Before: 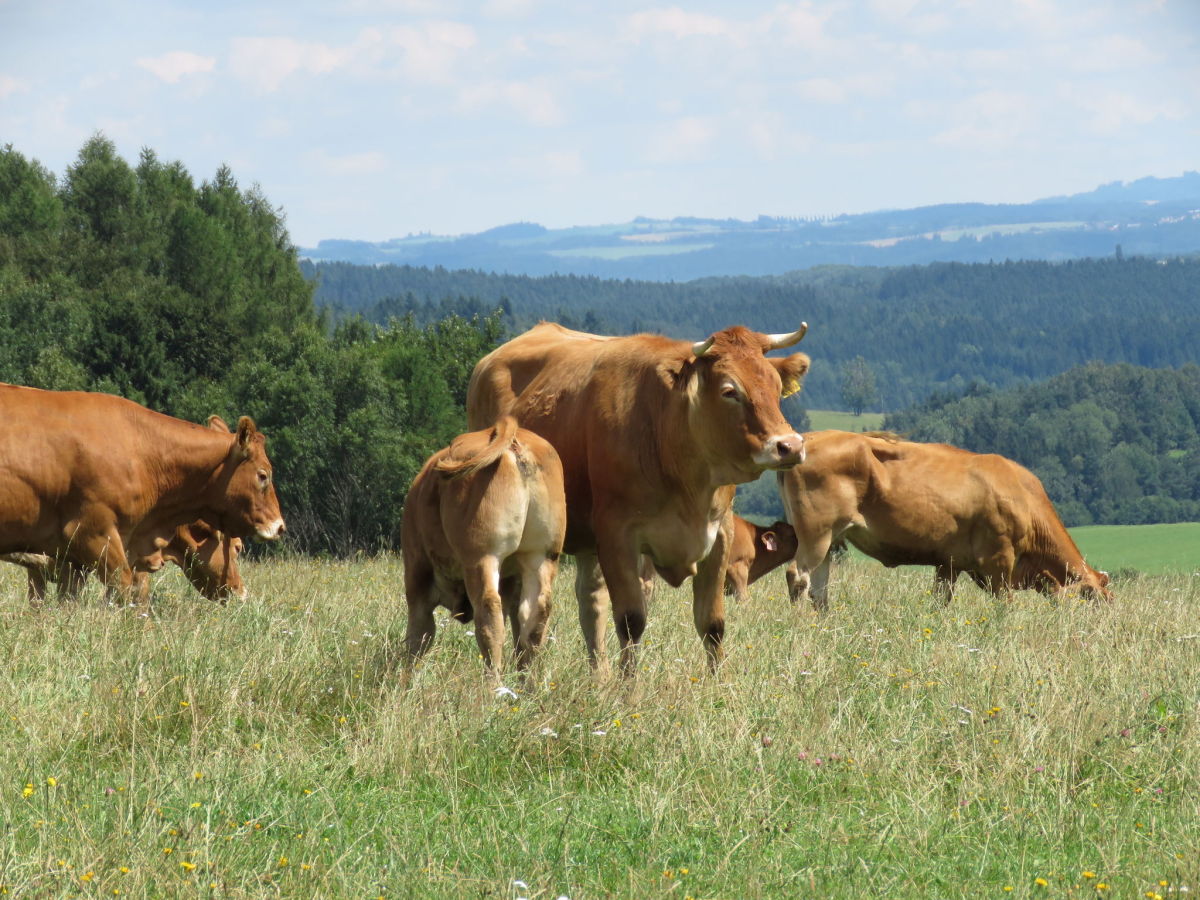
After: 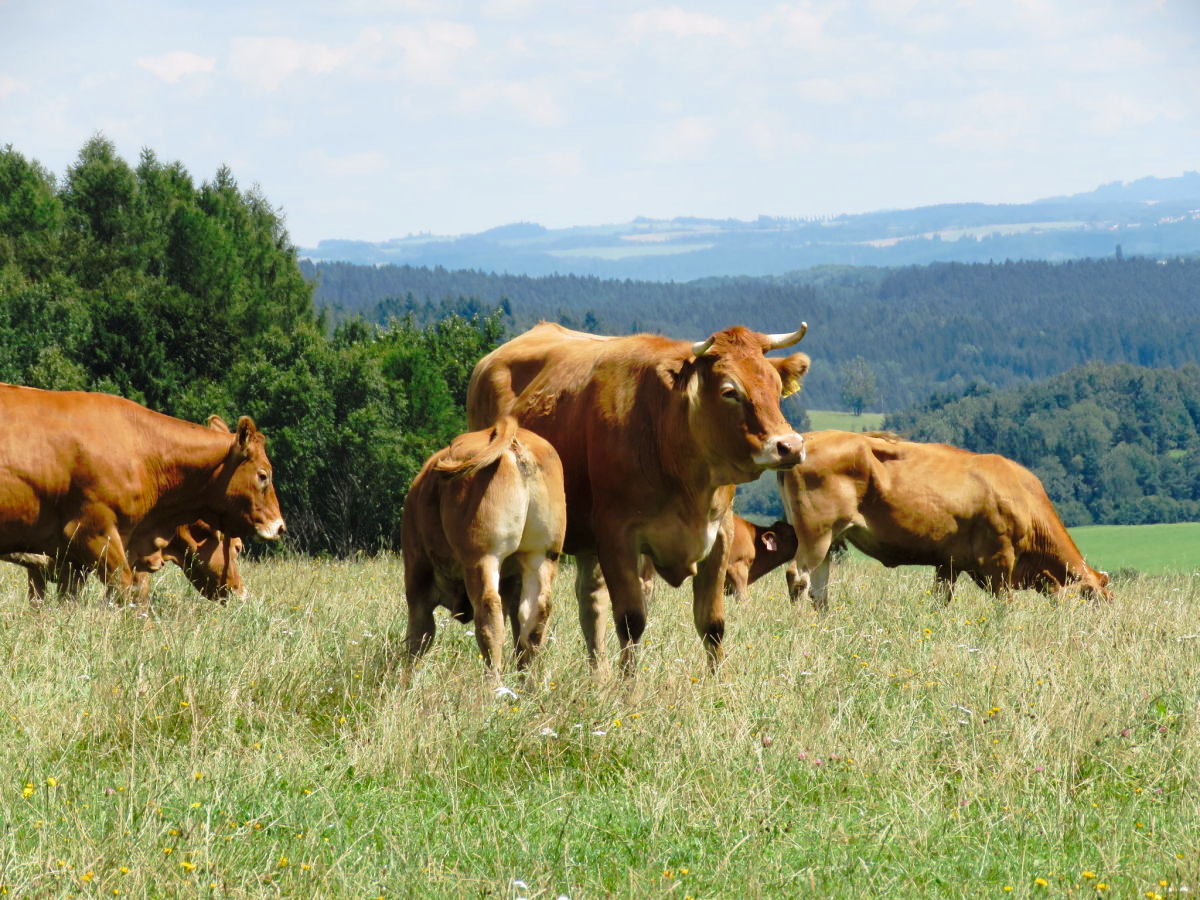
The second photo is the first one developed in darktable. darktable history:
tone curve: curves: ch0 [(0, 0) (0.081, 0.044) (0.192, 0.125) (0.283, 0.238) (0.416, 0.449) (0.495, 0.524) (0.686, 0.743) (0.826, 0.865) (0.978, 0.988)]; ch1 [(0, 0) (0.161, 0.092) (0.35, 0.33) (0.392, 0.392) (0.427, 0.426) (0.479, 0.472) (0.505, 0.497) (0.521, 0.514) (0.547, 0.568) (0.579, 0.597) (0.625, 0.627) (0.678, 0.733) (1, 1)]; ch2 [(0, 0) (0.346, 0.362) (0.404, 0.427) (0.502, 0.495) (0.531, 0.523) (0.549, 0.554) (0.582, 0.596) (0.629, 0.642) (0.717, 0.678) (1, 1)], preserve colors none
